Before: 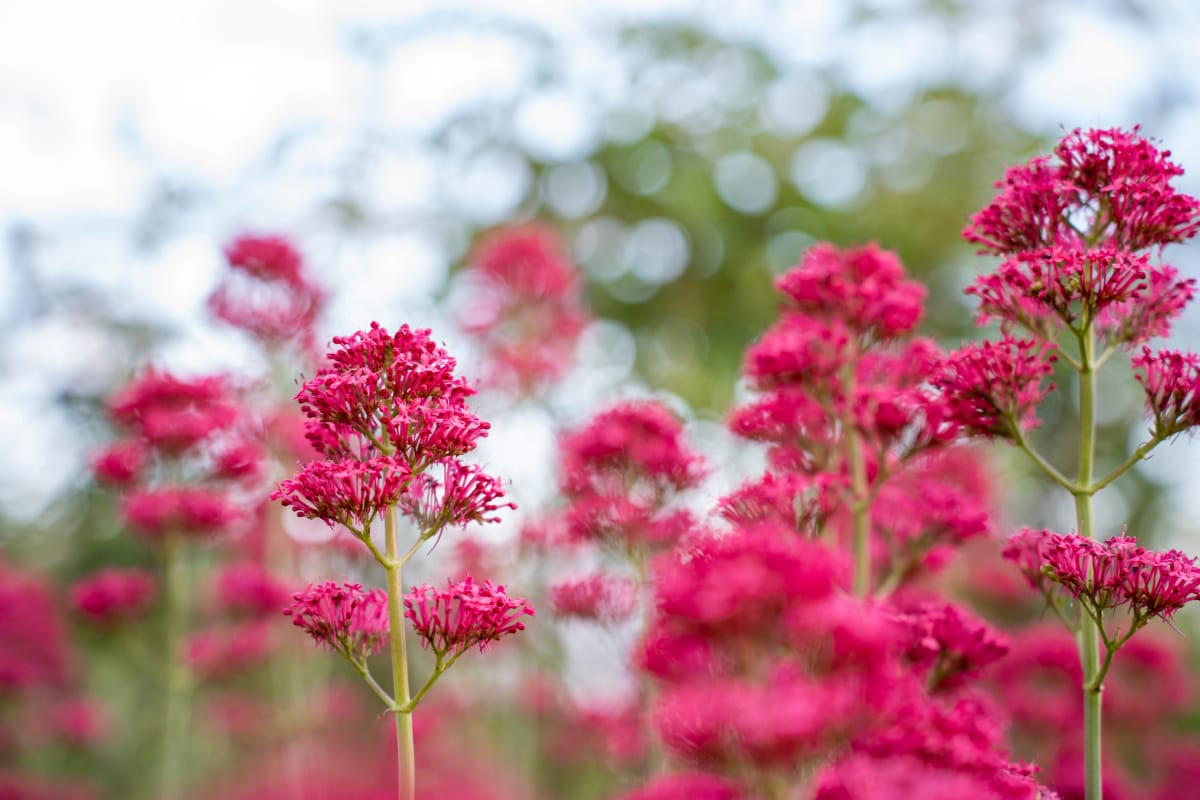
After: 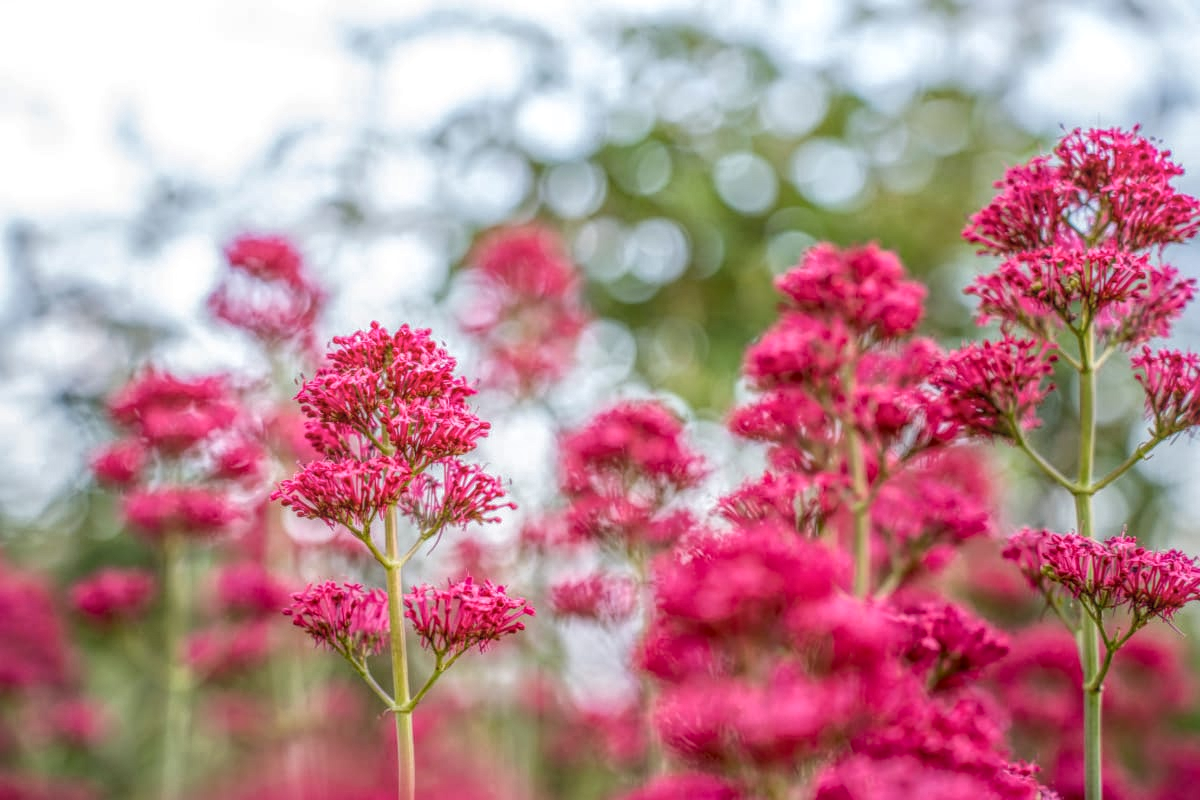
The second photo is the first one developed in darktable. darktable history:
local contrast: highlights 20%, shadows 24%, detail 199%, midtone range 0.2
